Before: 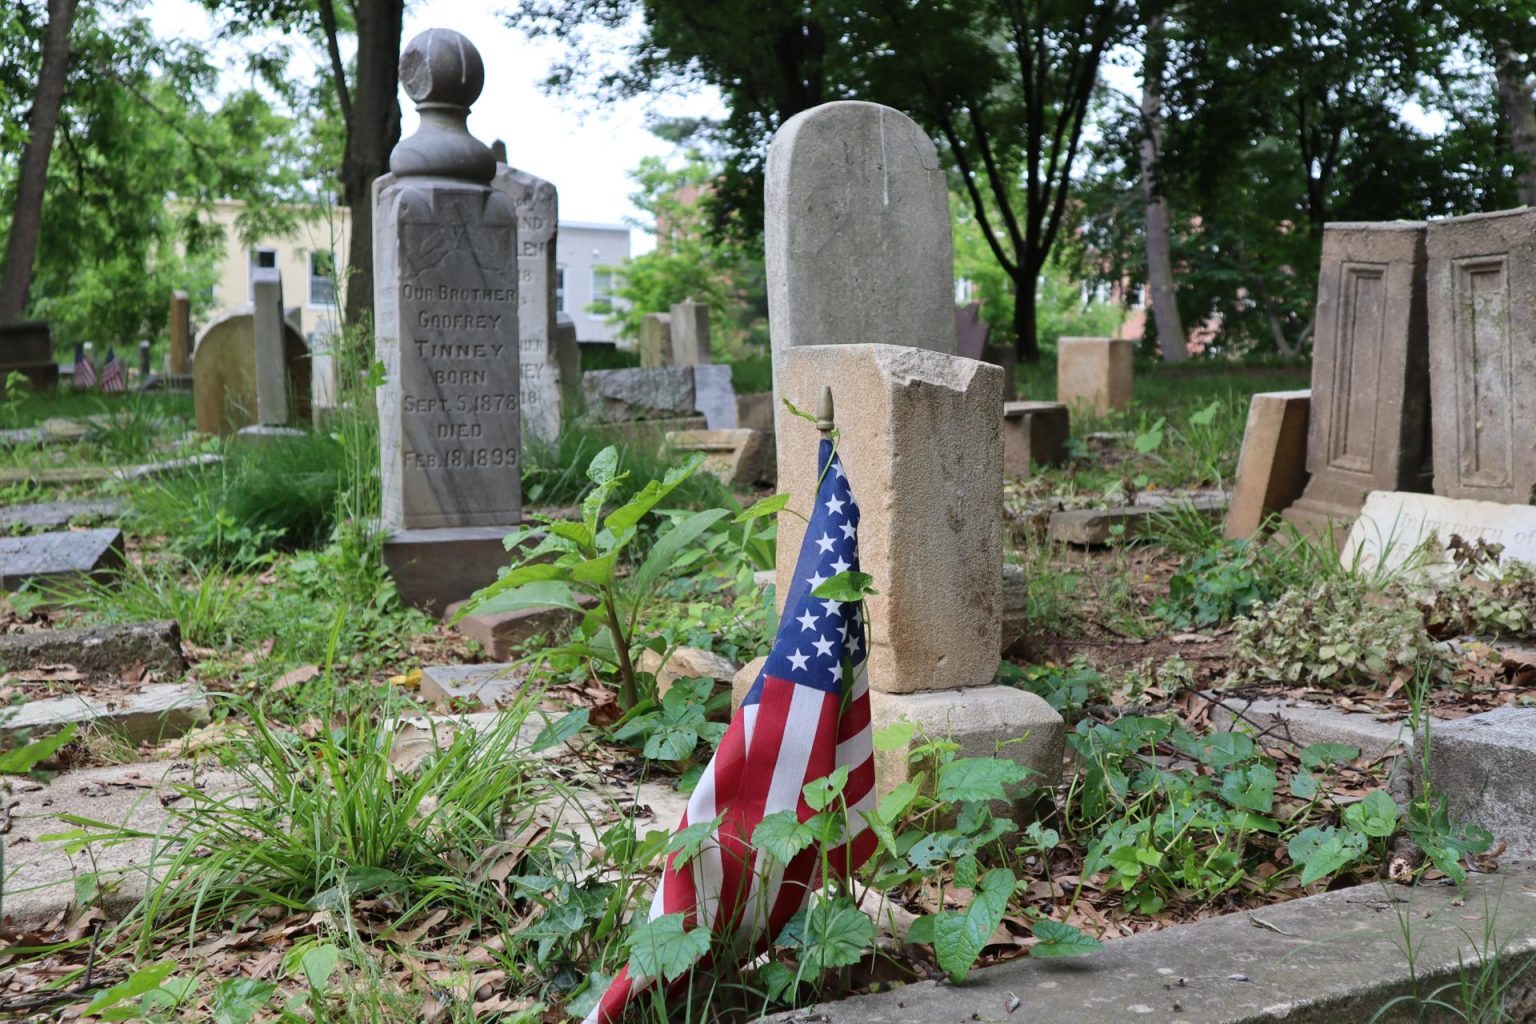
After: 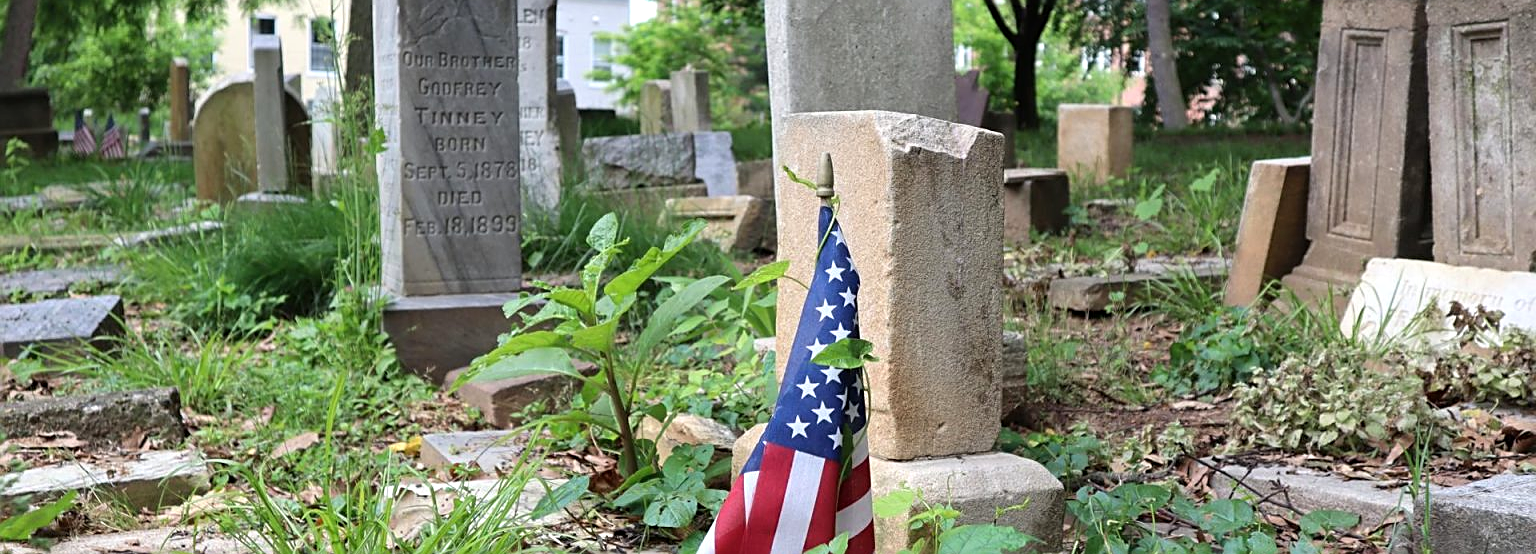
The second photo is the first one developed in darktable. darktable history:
crop and rotate: top 22.794%, bottom 23.091%
sharpen: on, module defaults
tone equalizer: -8 EV -0.401 EV, -7 EV -0.408 EV, -6 EV -0.304 EV, -5 EV -0.238 EV, -3 EV 0.215 EV, -2 EV 0.329 EV, -1 EV 0.384 EV, +0 EV 0.388 EV
